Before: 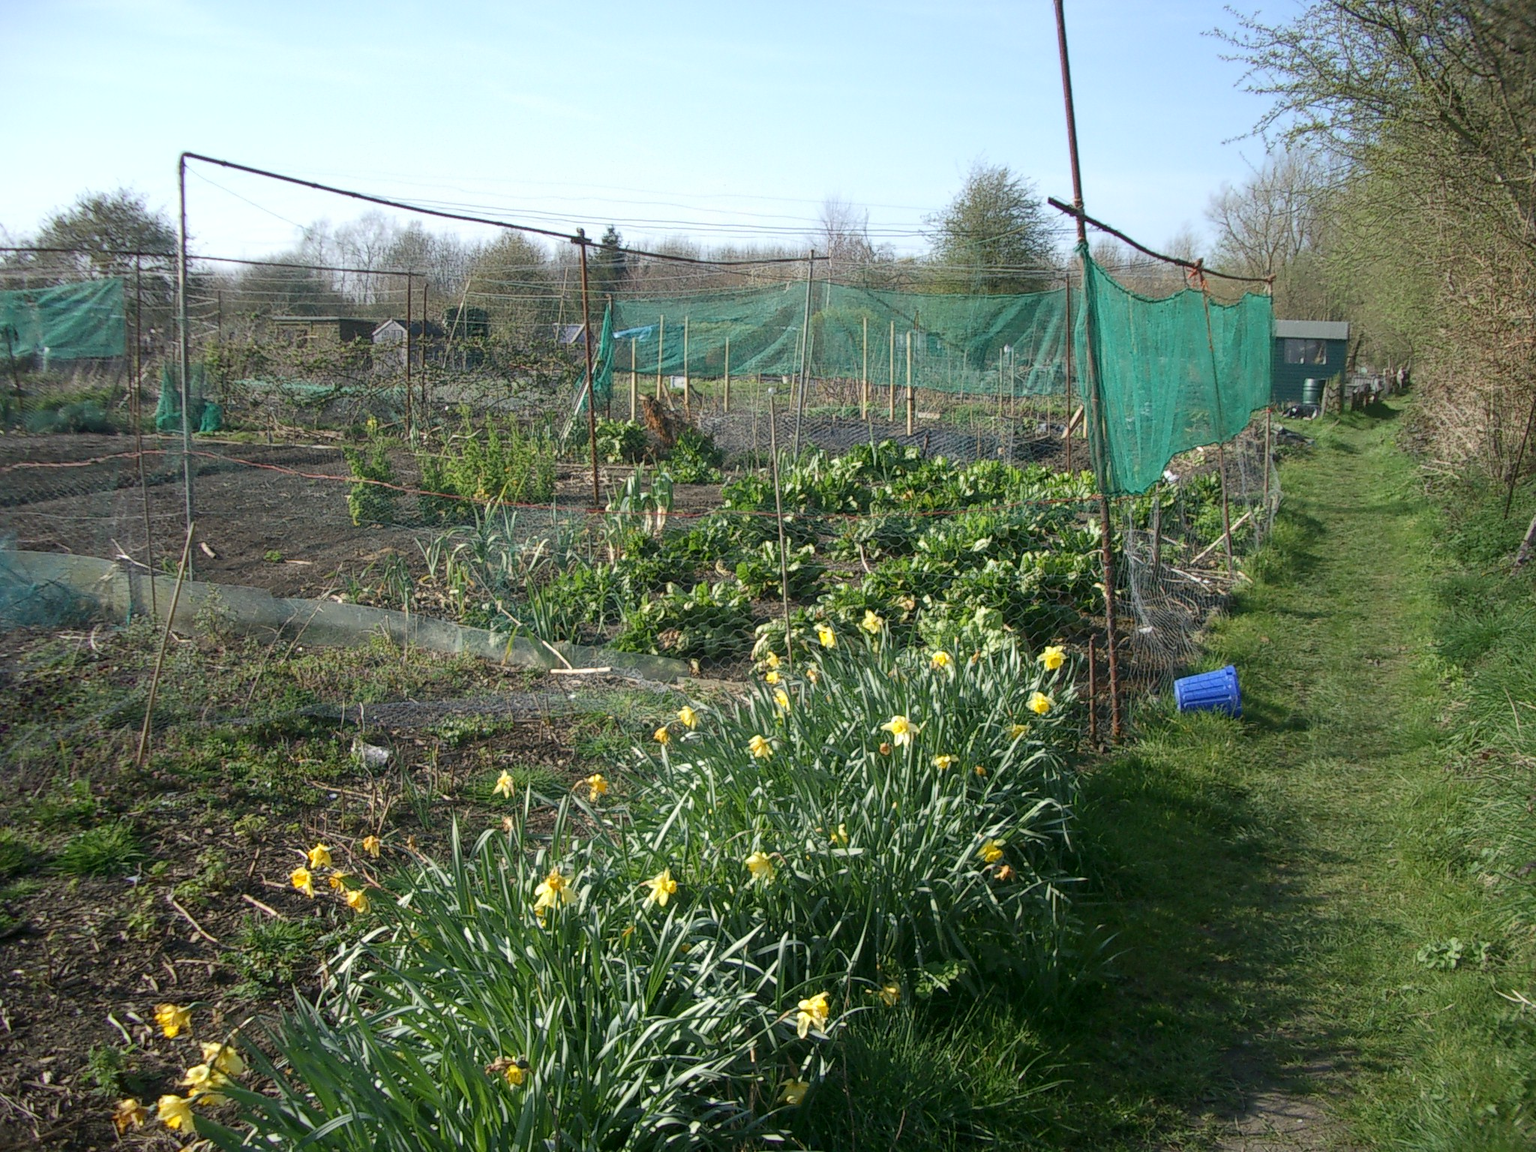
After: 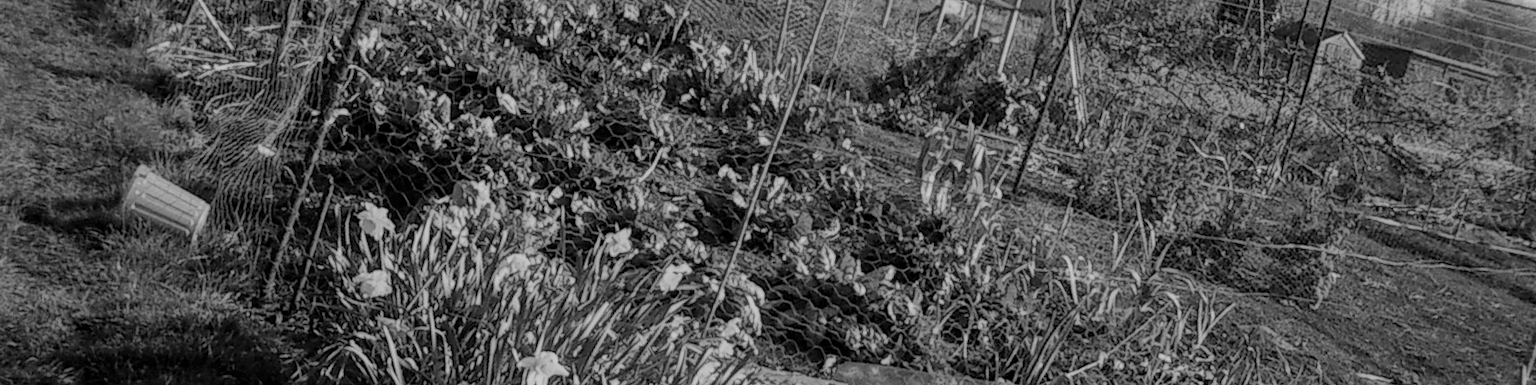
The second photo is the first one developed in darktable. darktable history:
crop and rotate: angle 16.12°, top 30.835%, bottom 35.653%
filmic rgb: black relative exposure -6.98 EV, white relative exposure 5.63 EV, hardness 2.86
local contrast: detail 115%
color calibration: output gray [0.18, 0.41, 0.41, 0], gray › normalize channels true, illuminant same as pipeline (D50), adaptation XYZ, x 0.346, y 0.359, gamut compression 0
